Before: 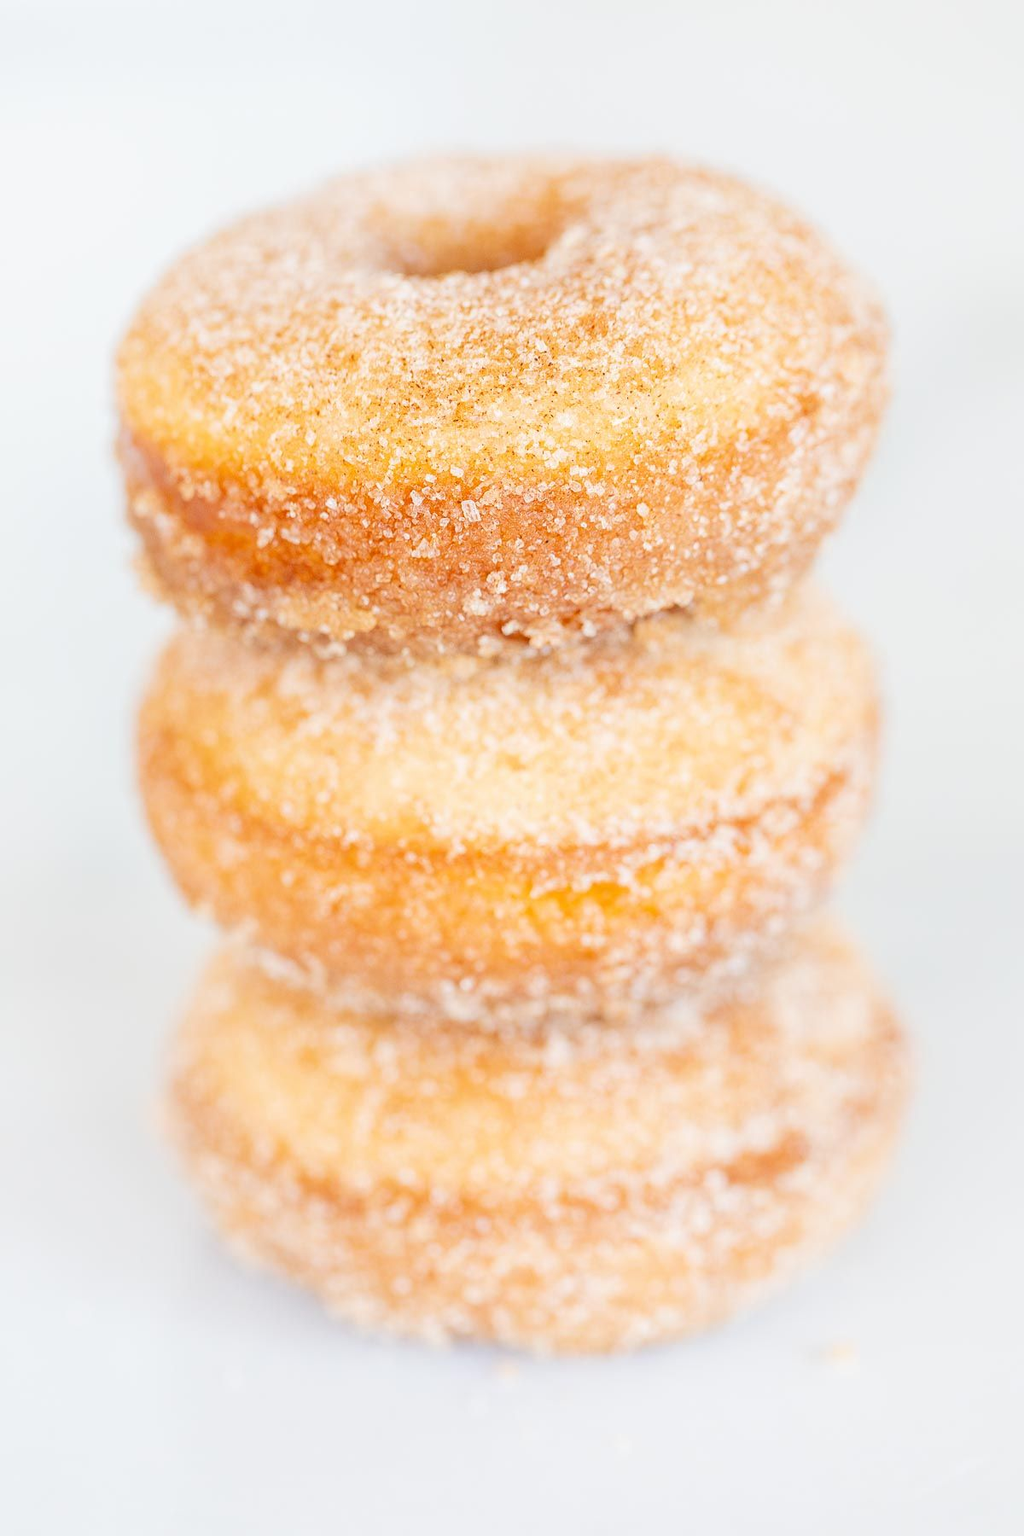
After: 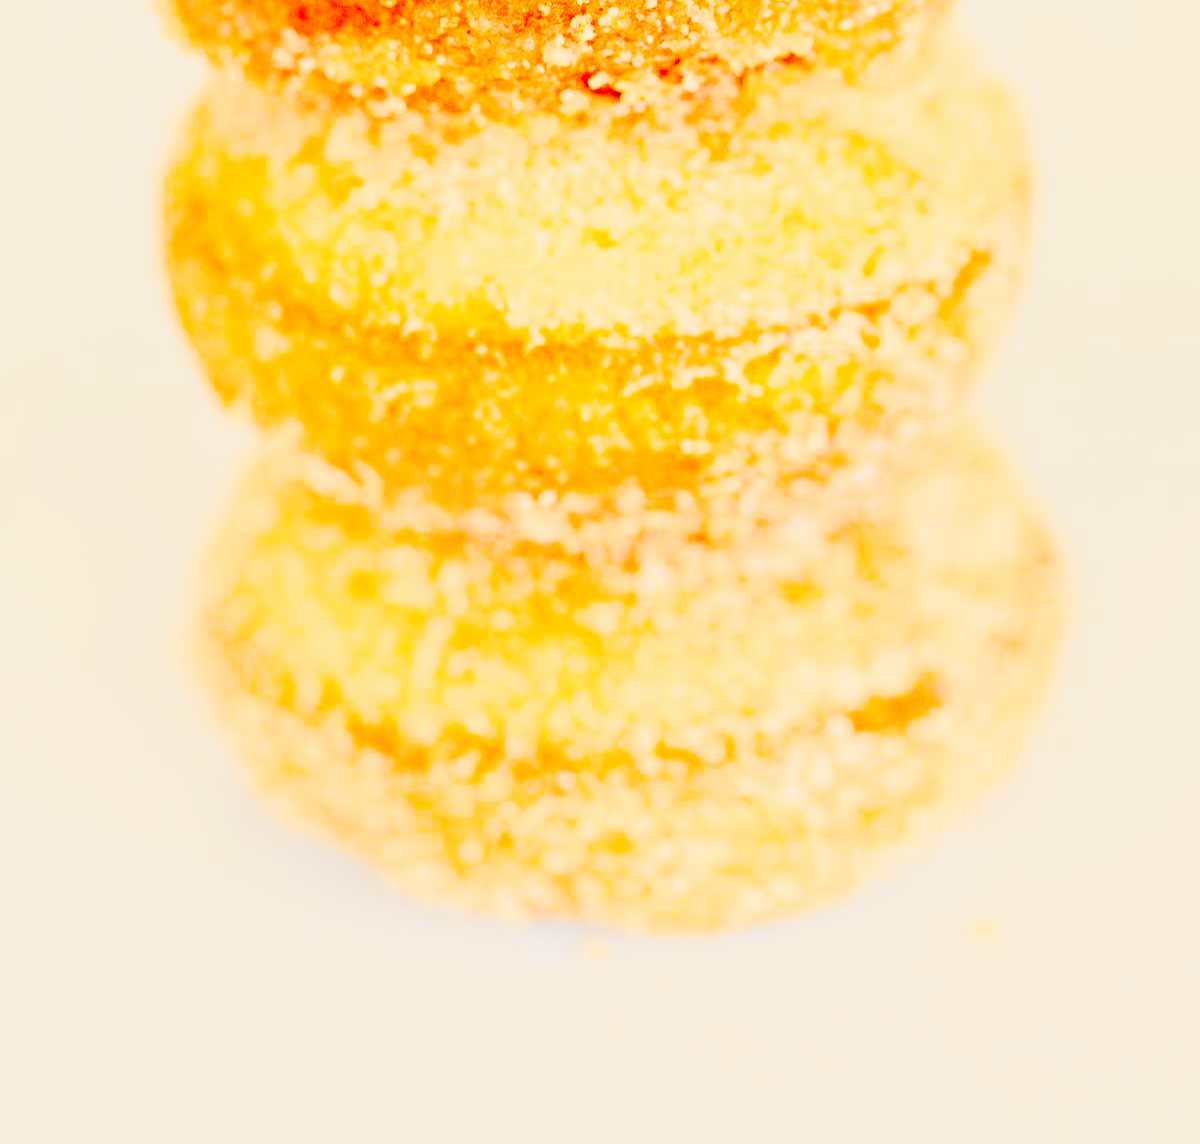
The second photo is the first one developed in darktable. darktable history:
color balance rgb: highlights gain › chroma 3.098%, highlights gain › hue 73.16°, linear chroma grading › shadows 31.897%, linear chroma grading › global chroma -1.821%, linear chroma grading › mid-tones 4.366%, perceptual saturation grading › global saturation 25.728%, perceptual saturation grading › highlights -50.495%, perceptual saturation grading › shadows 30.444%
crop and rotate: top 36.444%
tone curve: curves: ch0 [(0, 0) (0.136, 0.084) (0.346, 0.366) (0.489, 0.559) (0.66, 0.748) (0.849, 0.902) (1, 0.974)]; ch1 [(0, 0) (0.353, 0.344) (0.45, 0.46) (0.498, 0.498) (0.521, 0.512) (0.563, 0.559) (0.592, 0.605) (0.641, 0.673) (1, 1)]; ch2 [(0, 0) (0.333, 0.346) (0.375, 0.375) (0.424, 0.43) (0.476, 0.492) (0.502, 0.502) (0.524, 0.531) (0.579, 0.61) (0.612, 0.644) (0.641, 0.722) (1, 1)], color space Lab, independent channels, preserve colors none
shadows and highlights: soften with gaussian
base curve: curves: ch0 [(0, 0) (0.005, 0.002) (0.15, 0.3) (0.4, 0.7) (0.75, 0.95) (1, 1)]
